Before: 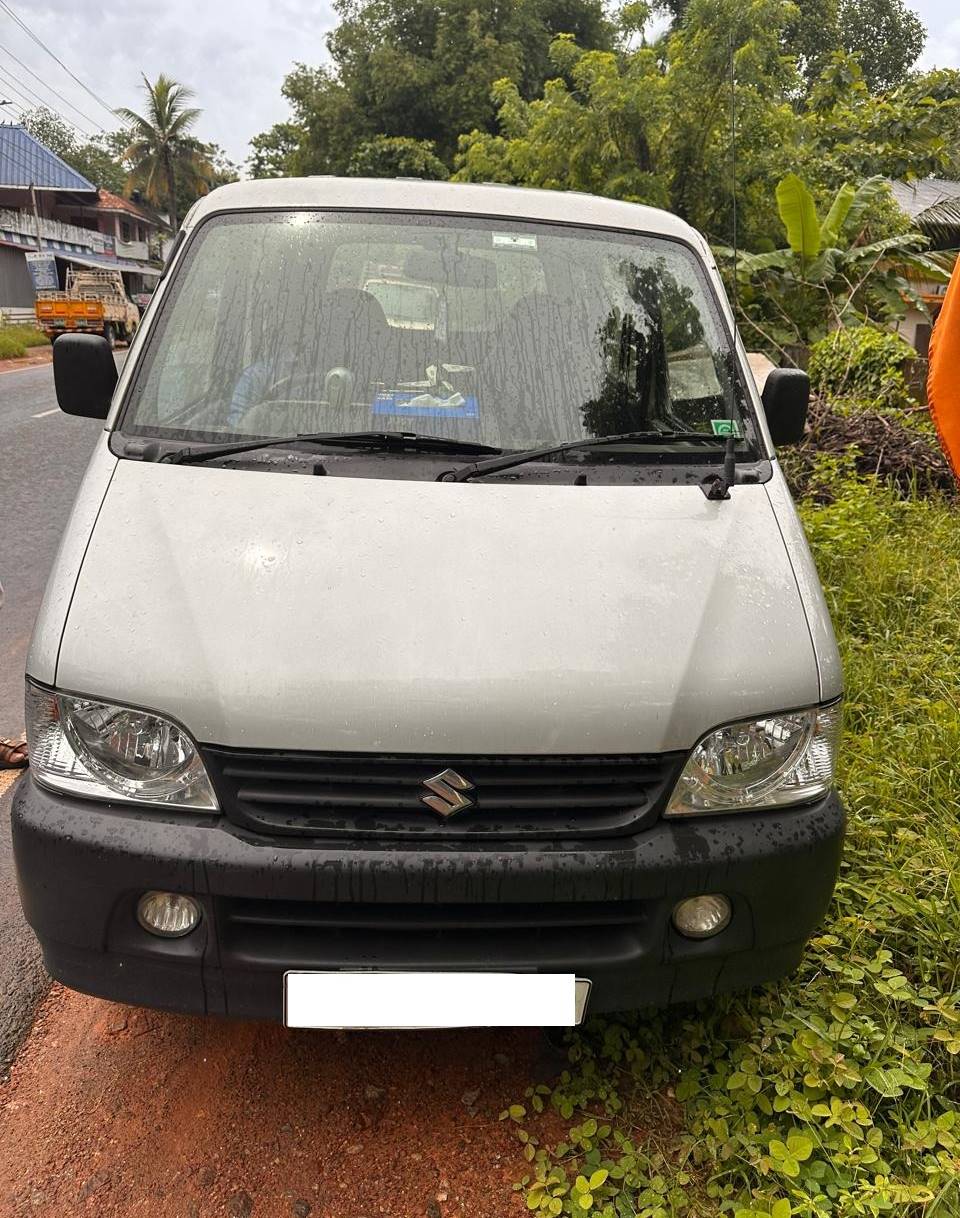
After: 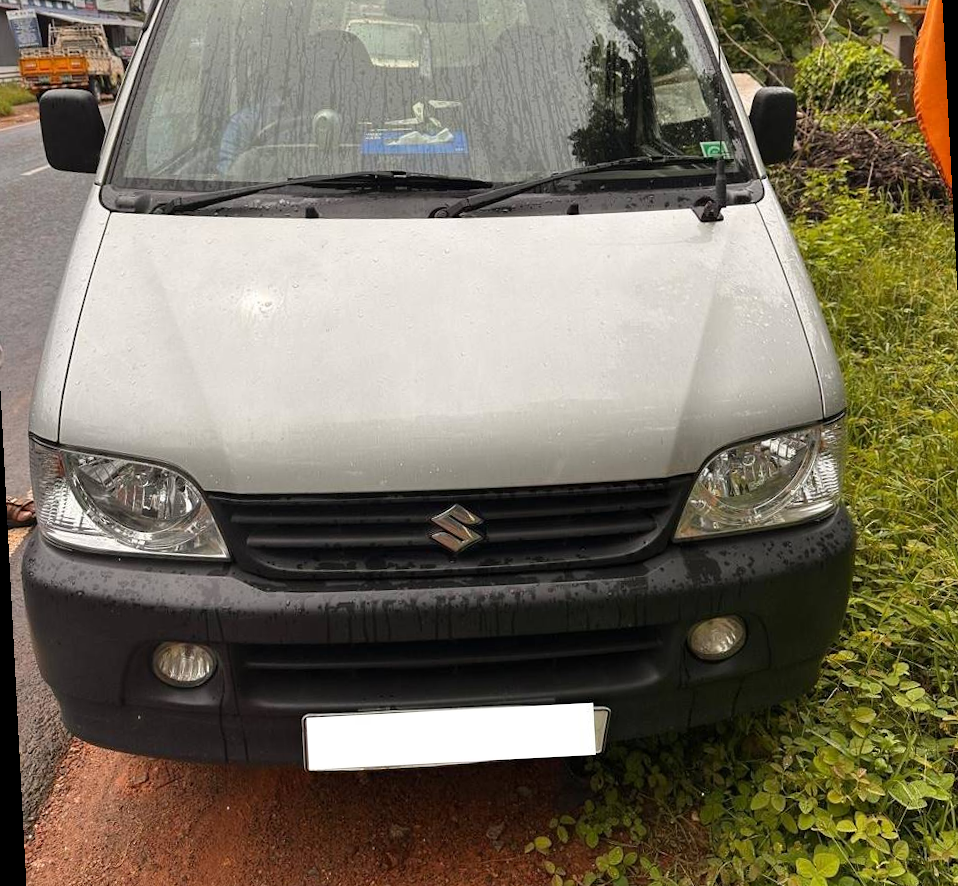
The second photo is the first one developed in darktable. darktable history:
rotate and perspective: rotation -3°, crop left 0.031, crop right 0.968, crop top 0.07, crop bottom 0.93
crop and rotate: top 18.507%
